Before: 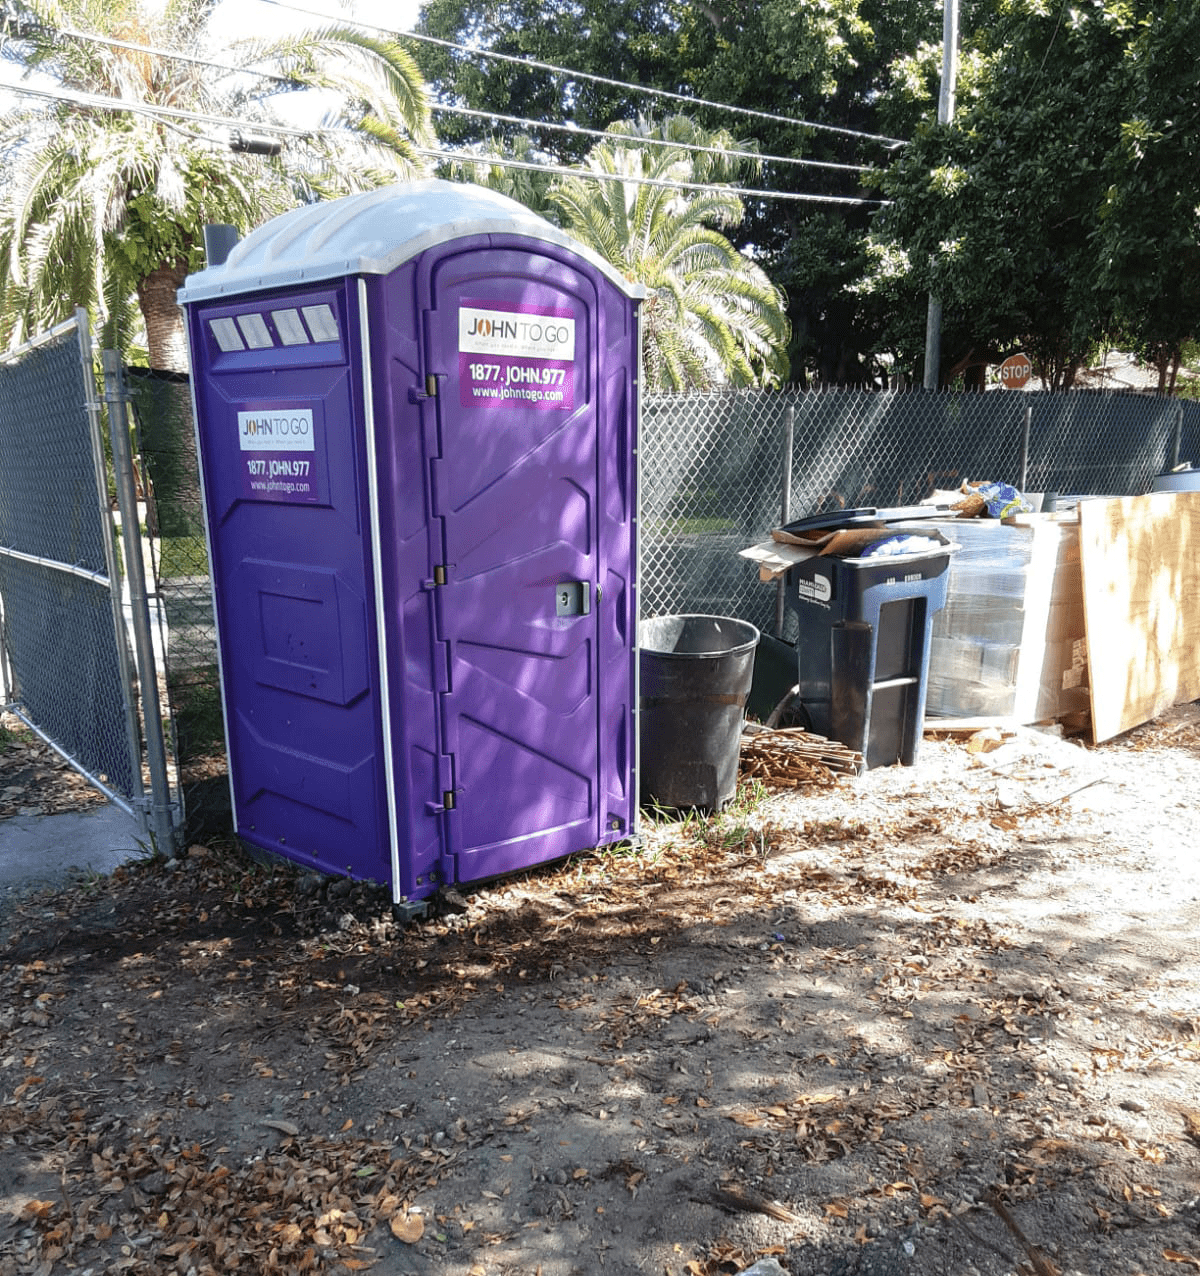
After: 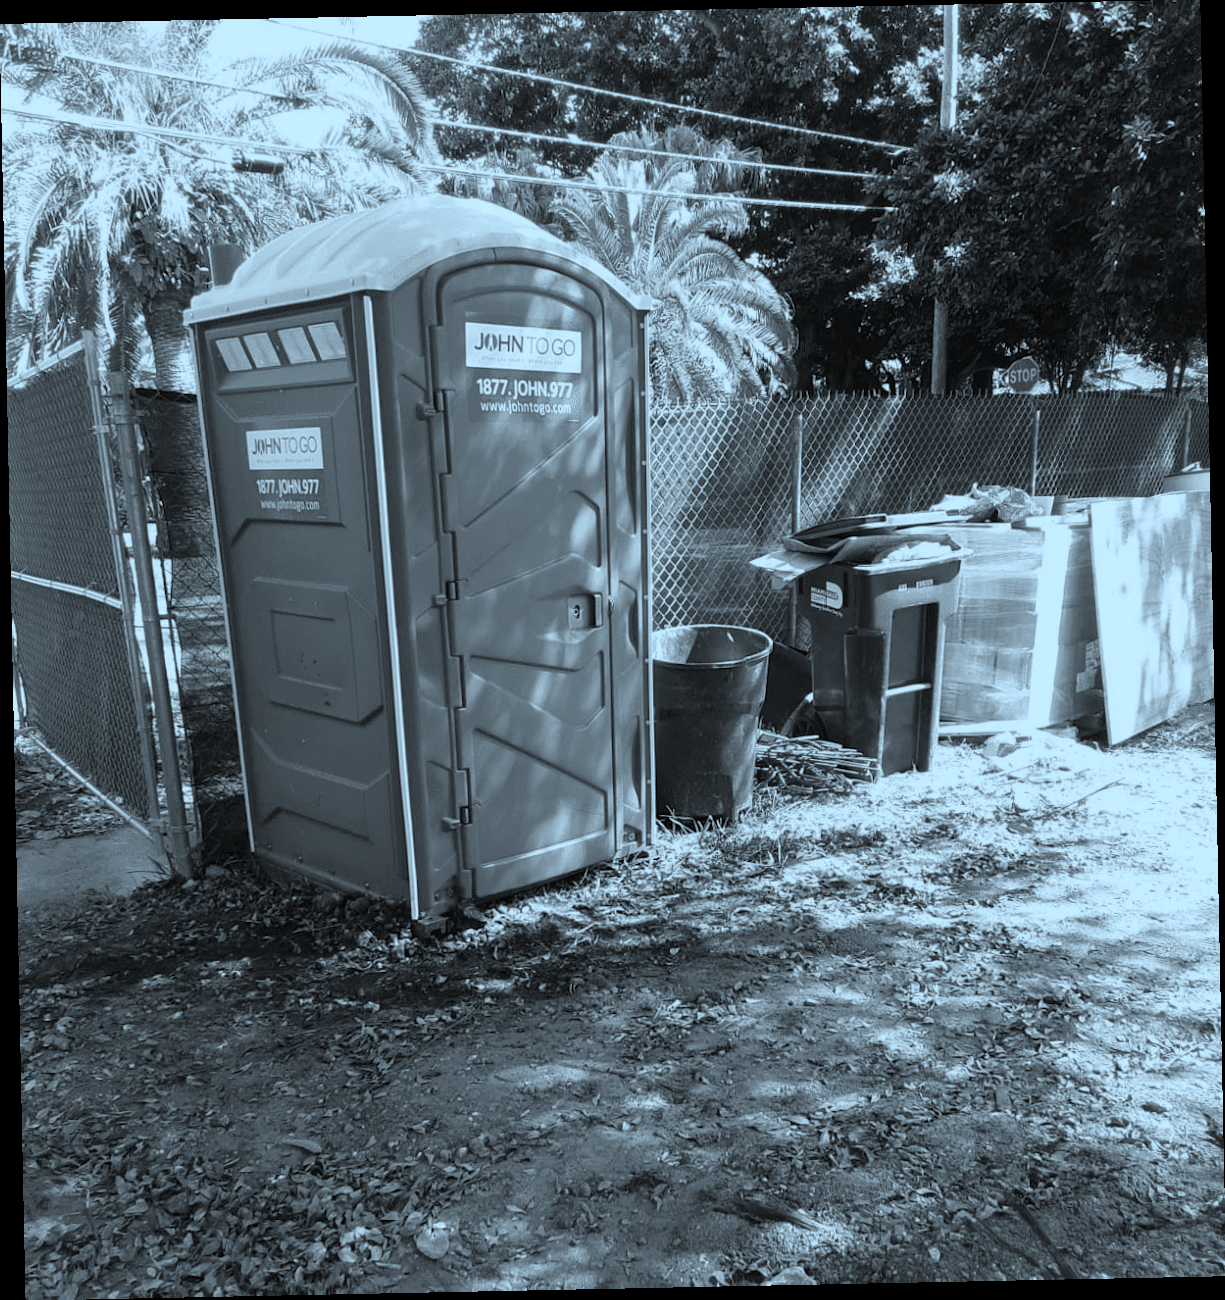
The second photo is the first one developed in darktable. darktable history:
rotate and perspective: rotation -1.17°, automatic cropping off
color correction: highlights a* -10.69, highlights b* -19.19
color calibration: output gray [0.25, 0.35, 0.4, 0], x 0.383, y 0.372, temperature 3905.17 K
exposure: exposure -0.36 EV, compensate highlight preservation false
